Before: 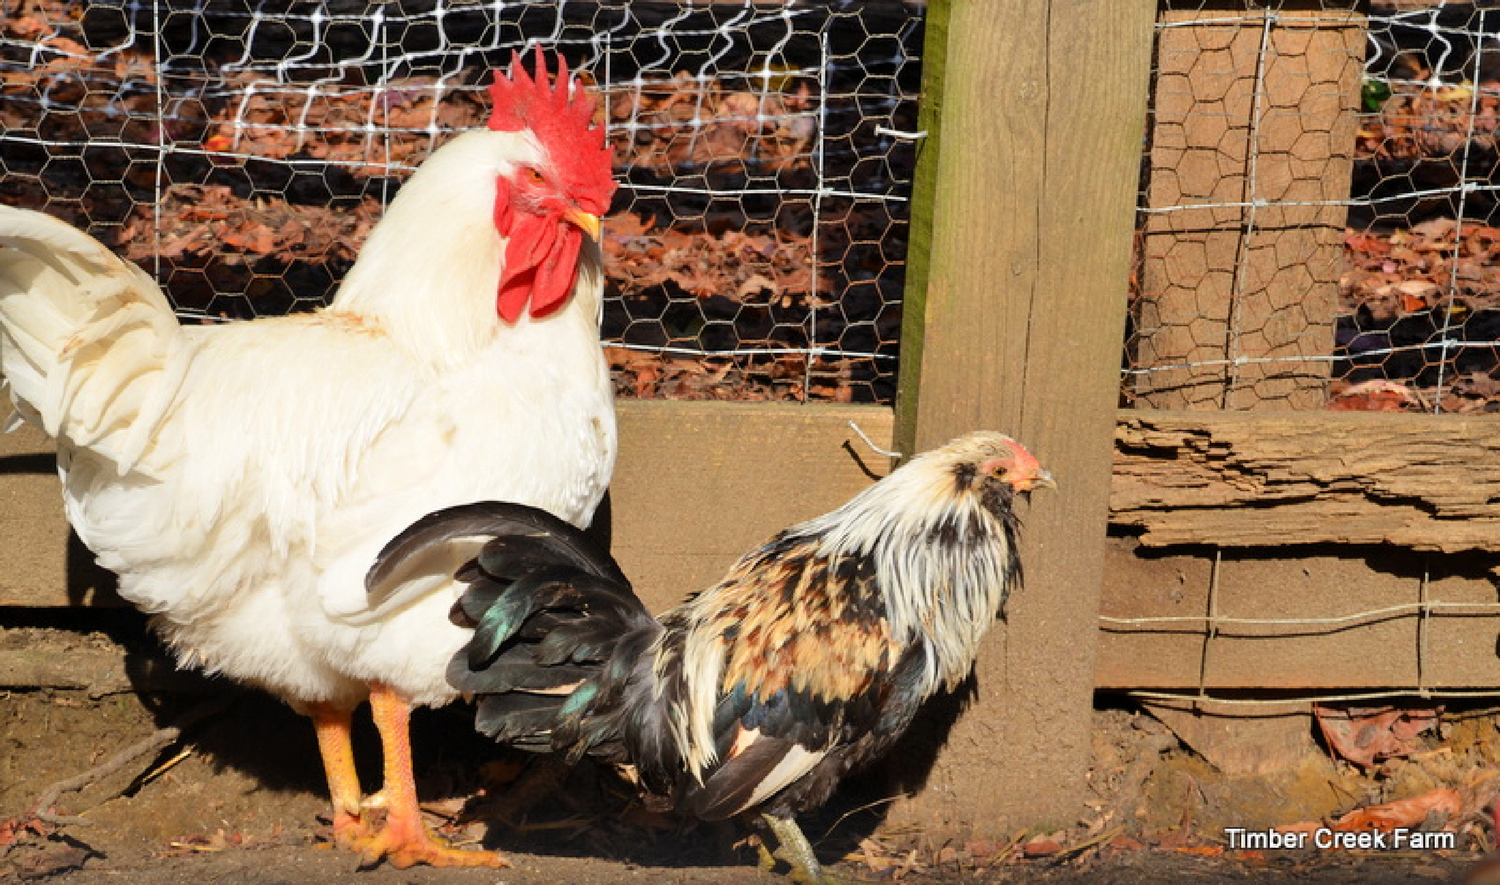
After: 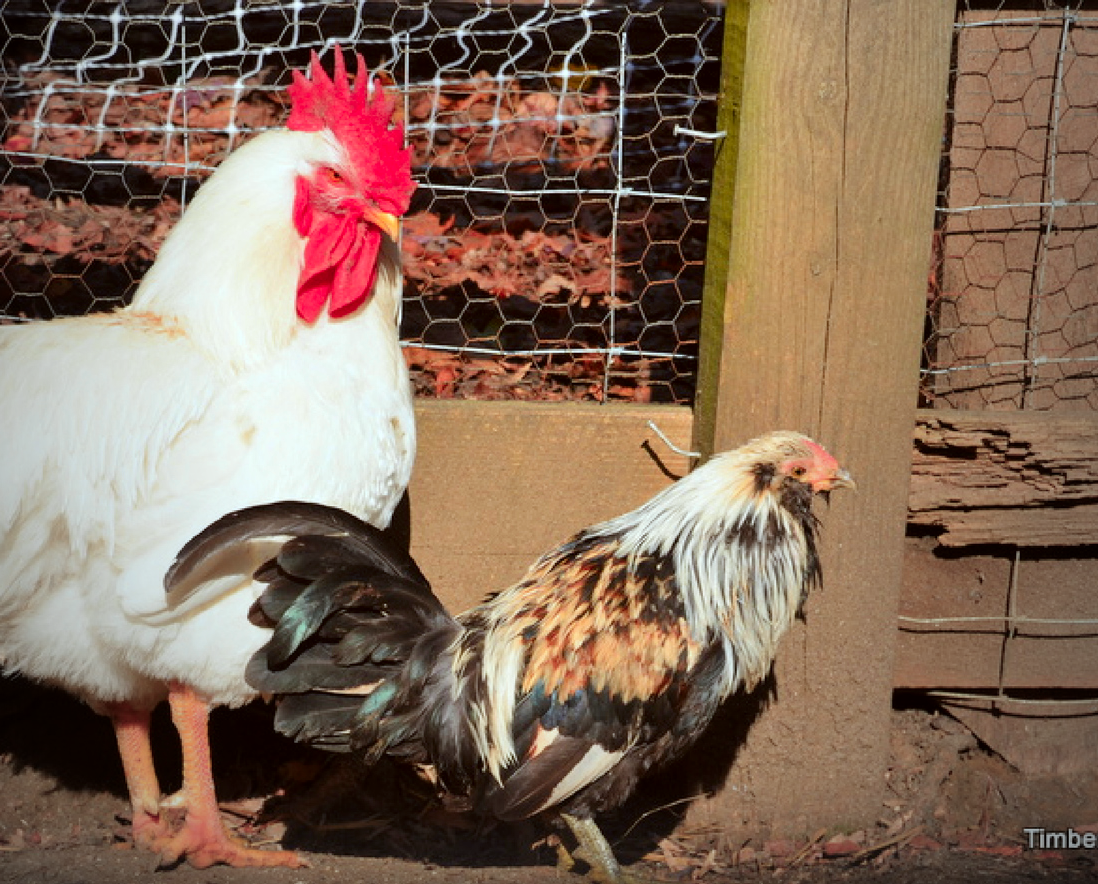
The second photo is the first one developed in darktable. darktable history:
crop: left 13.443%, right 13.31%
white balance: red 0.988, blue 1.017
color correction: highlights a* -4.98, highlights b* -3.76, shadows a* 3.83, shadows b* 4.08
vignetting: fall-off start 72.14%, fall-off radius 108.07%, brightness -0.713, saturation -0.488, center (-0.054, -0.359), width/height ratio 0.729
color zones: curves: ch1 [(0.309, 0.524) (0.41, 0.329) (0.508, 0.509)]; ch2 [(0.25, 0.457) (0.75, 0.5)]
